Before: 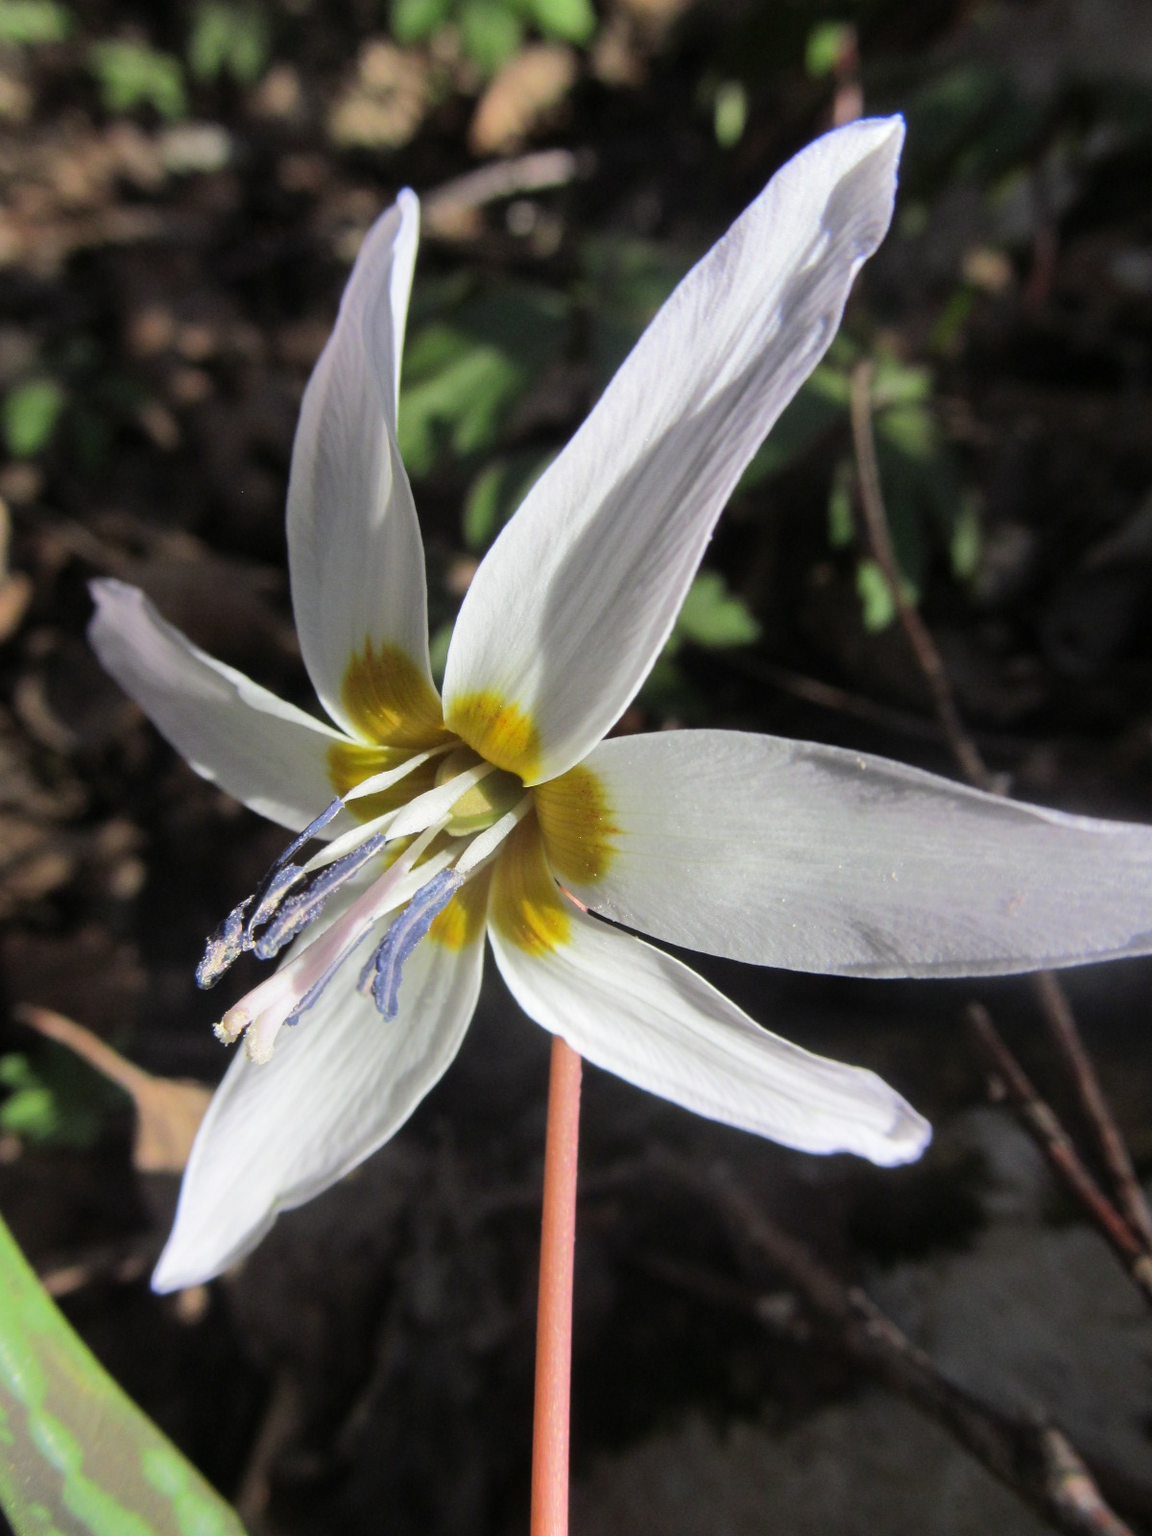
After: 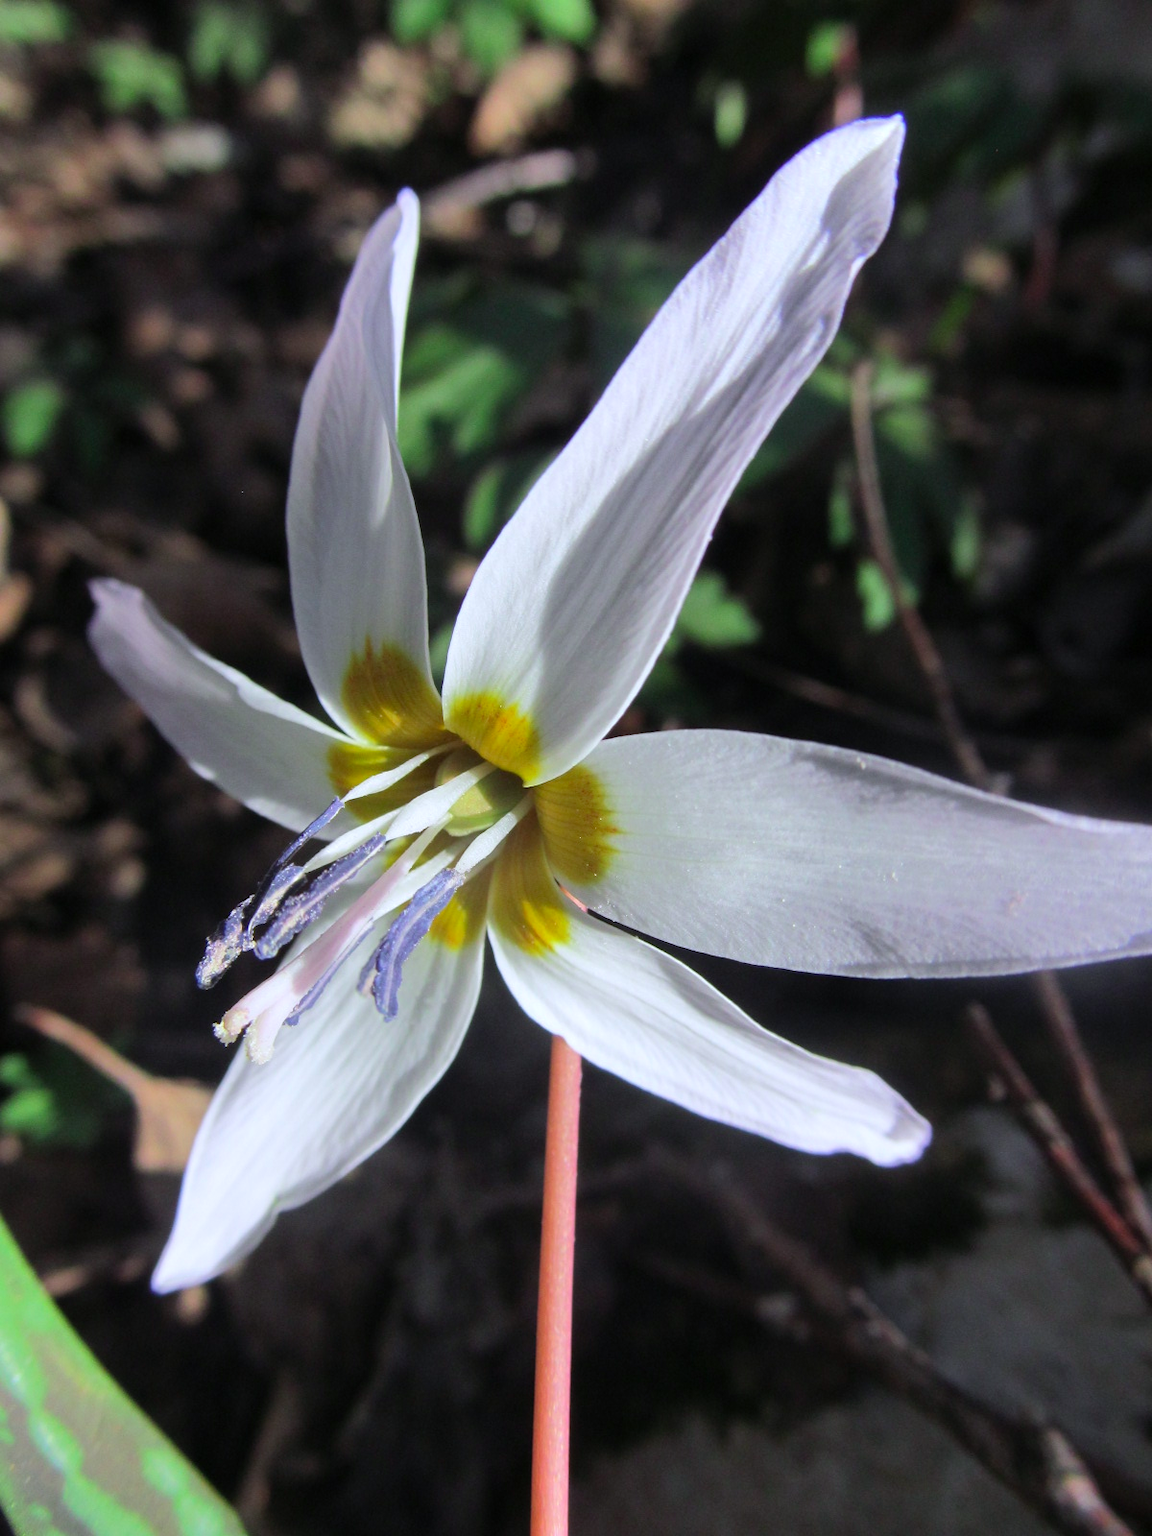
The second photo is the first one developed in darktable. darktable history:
color calibration: output R [0.948, 0.091, -0.04, 0], output G [-0.3, 1.384, -0.085, 0], output B [-0.108, 0.061, 1.08, 0], illuminant as shot in camera, x 0.358, y 0.373, temperature 4628.91 K
exposure: compensate exposure bias true, compensate highlight preservation false
